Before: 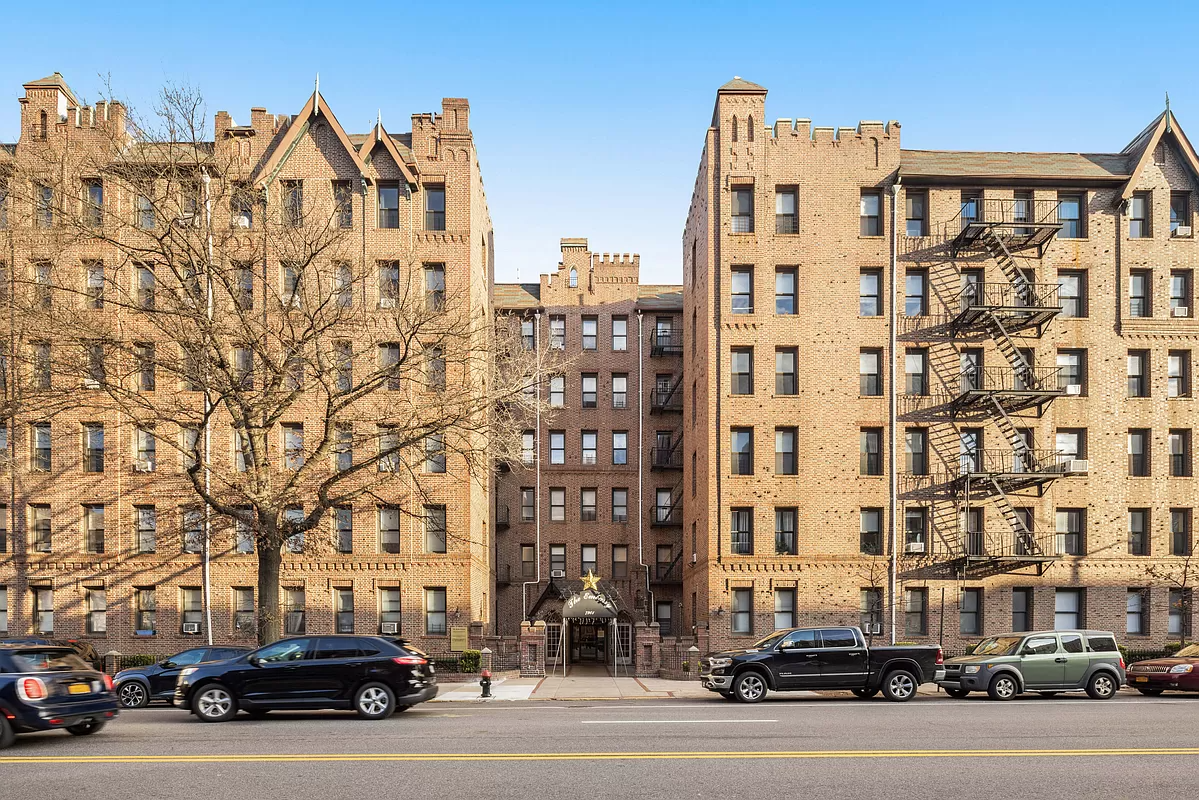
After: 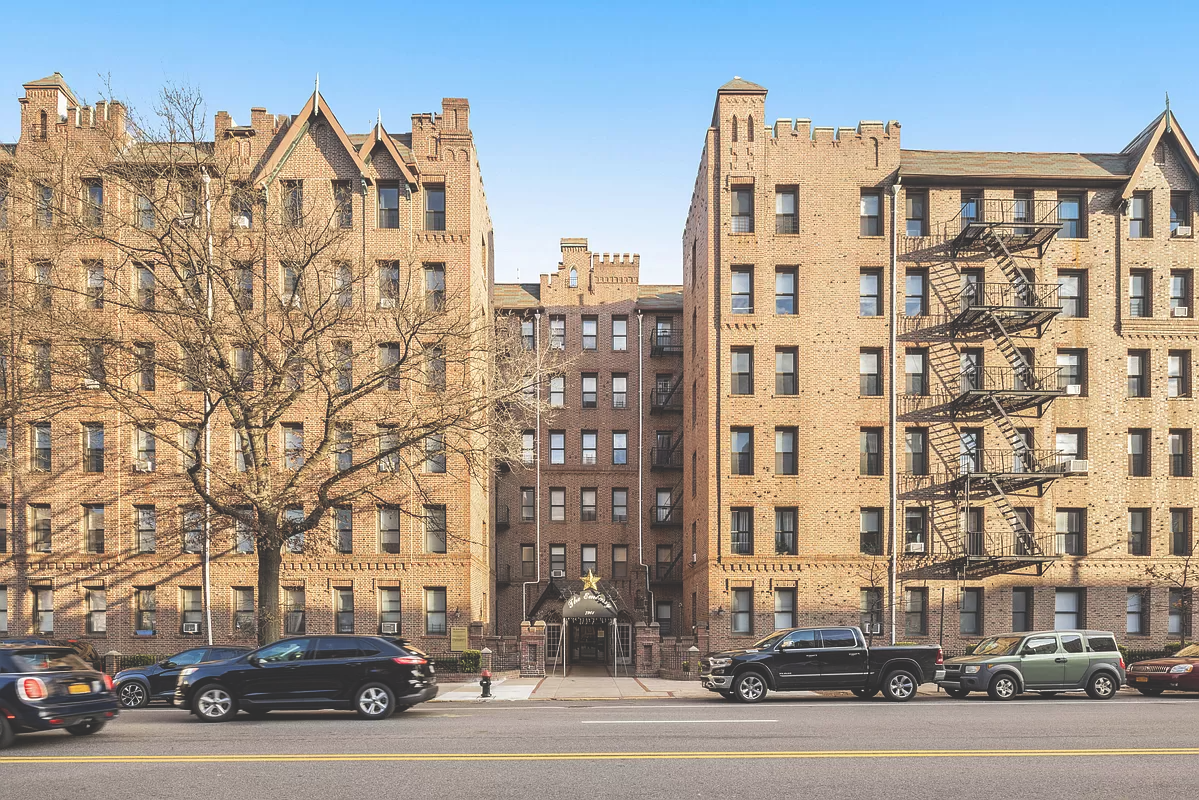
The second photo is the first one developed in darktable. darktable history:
exposure: black level correction -0.028, compensate highlight preservation false
white balance: red 1, blue 1
